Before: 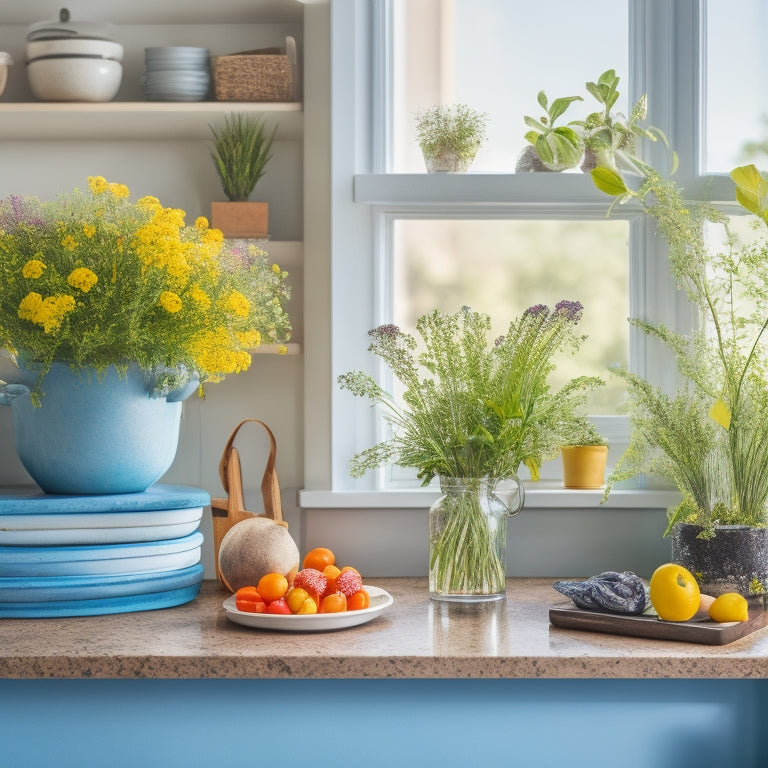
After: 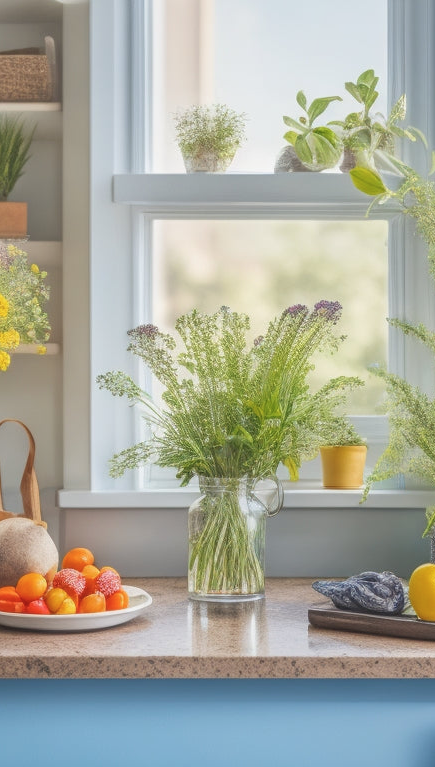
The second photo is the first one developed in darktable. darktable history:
crop: left 31.458%, top 0%, right 11.876%
color balance rgb: perceptual saturation grading › global saturation -3%
local contrast: highlights 48%, shadows 0%, detail 100%
